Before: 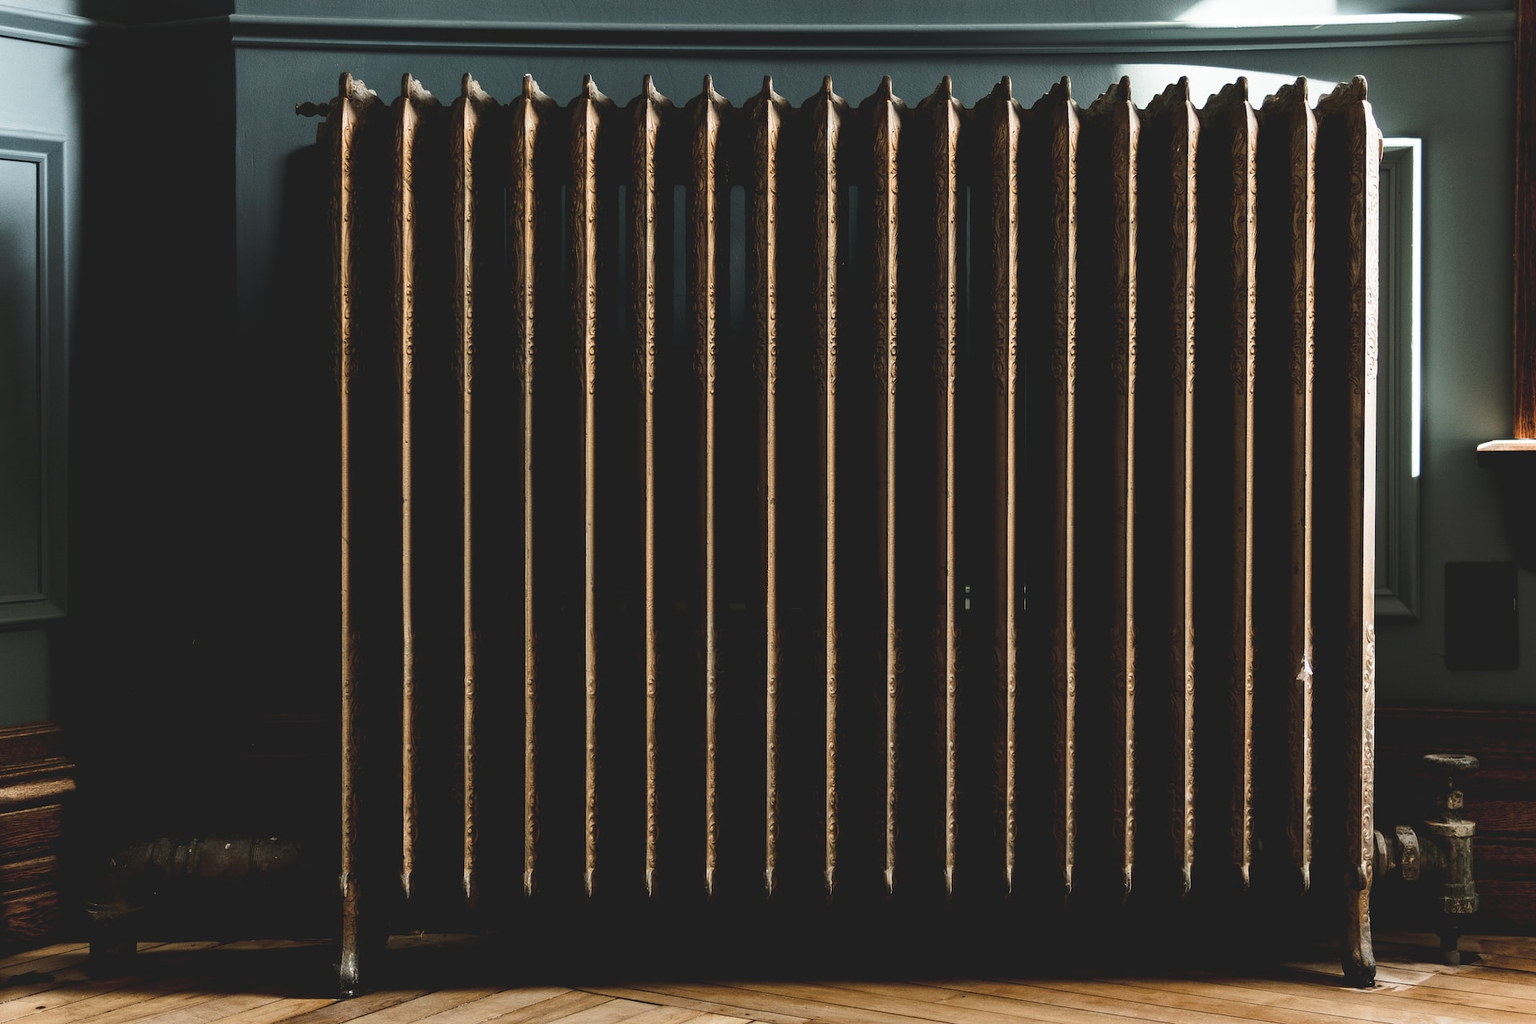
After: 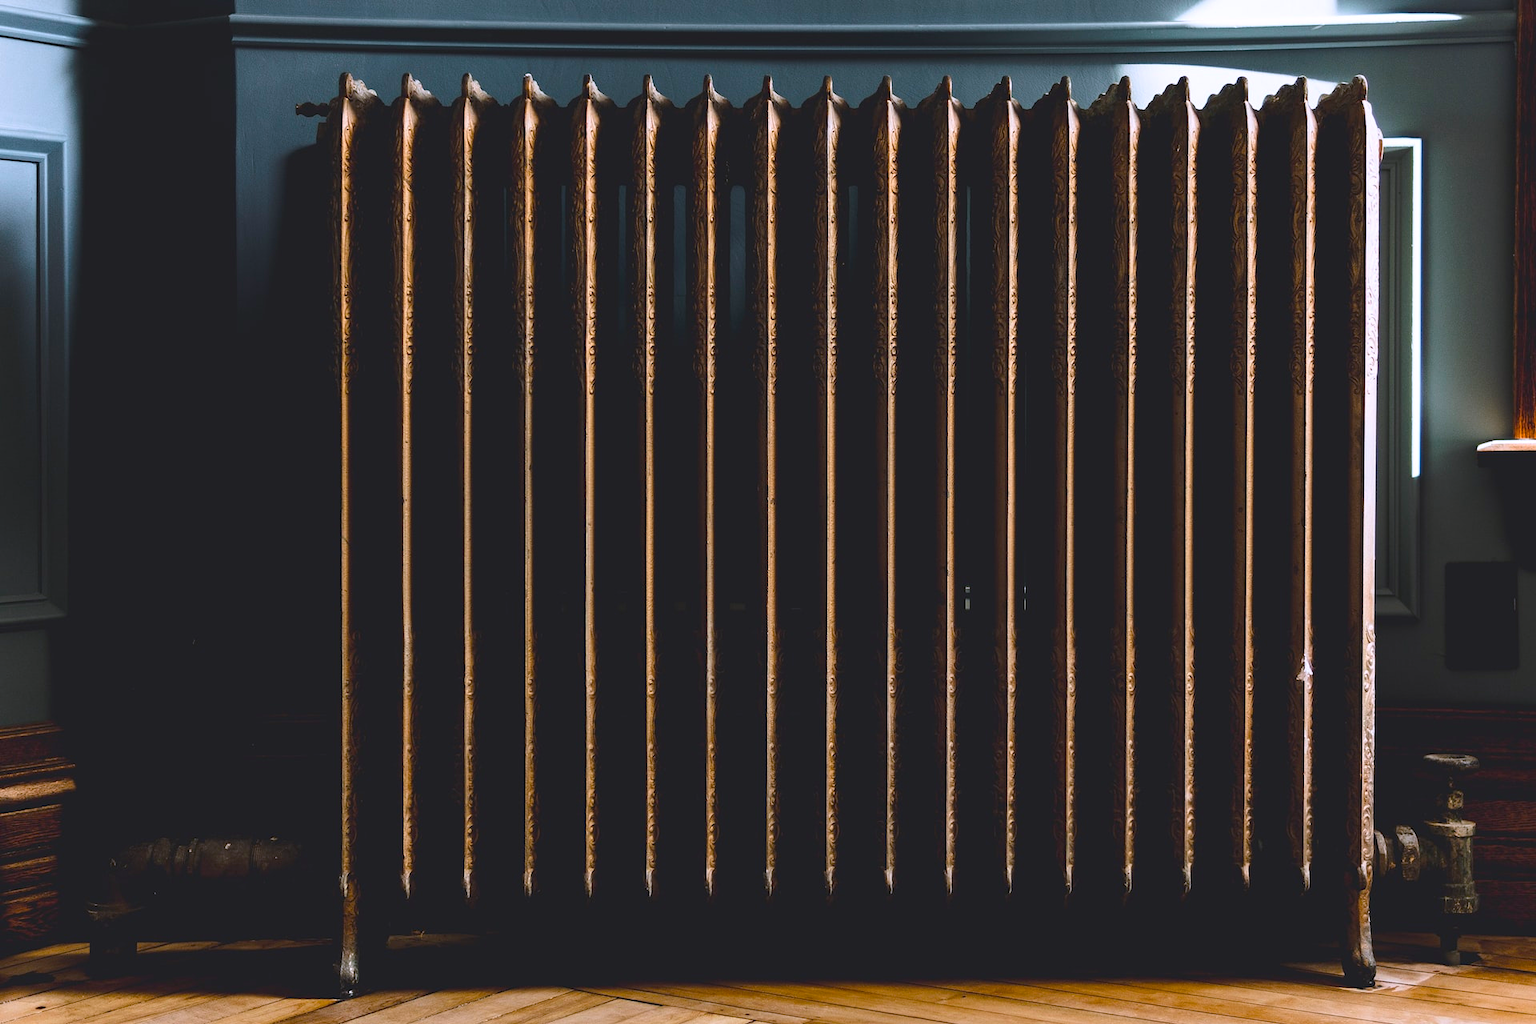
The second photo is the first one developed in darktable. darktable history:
color balance rgb: linear chroma grading › global chroma 15%, perceptual saturation grading › global saturation 30%
white balance: red 1.004, blue 1.096
